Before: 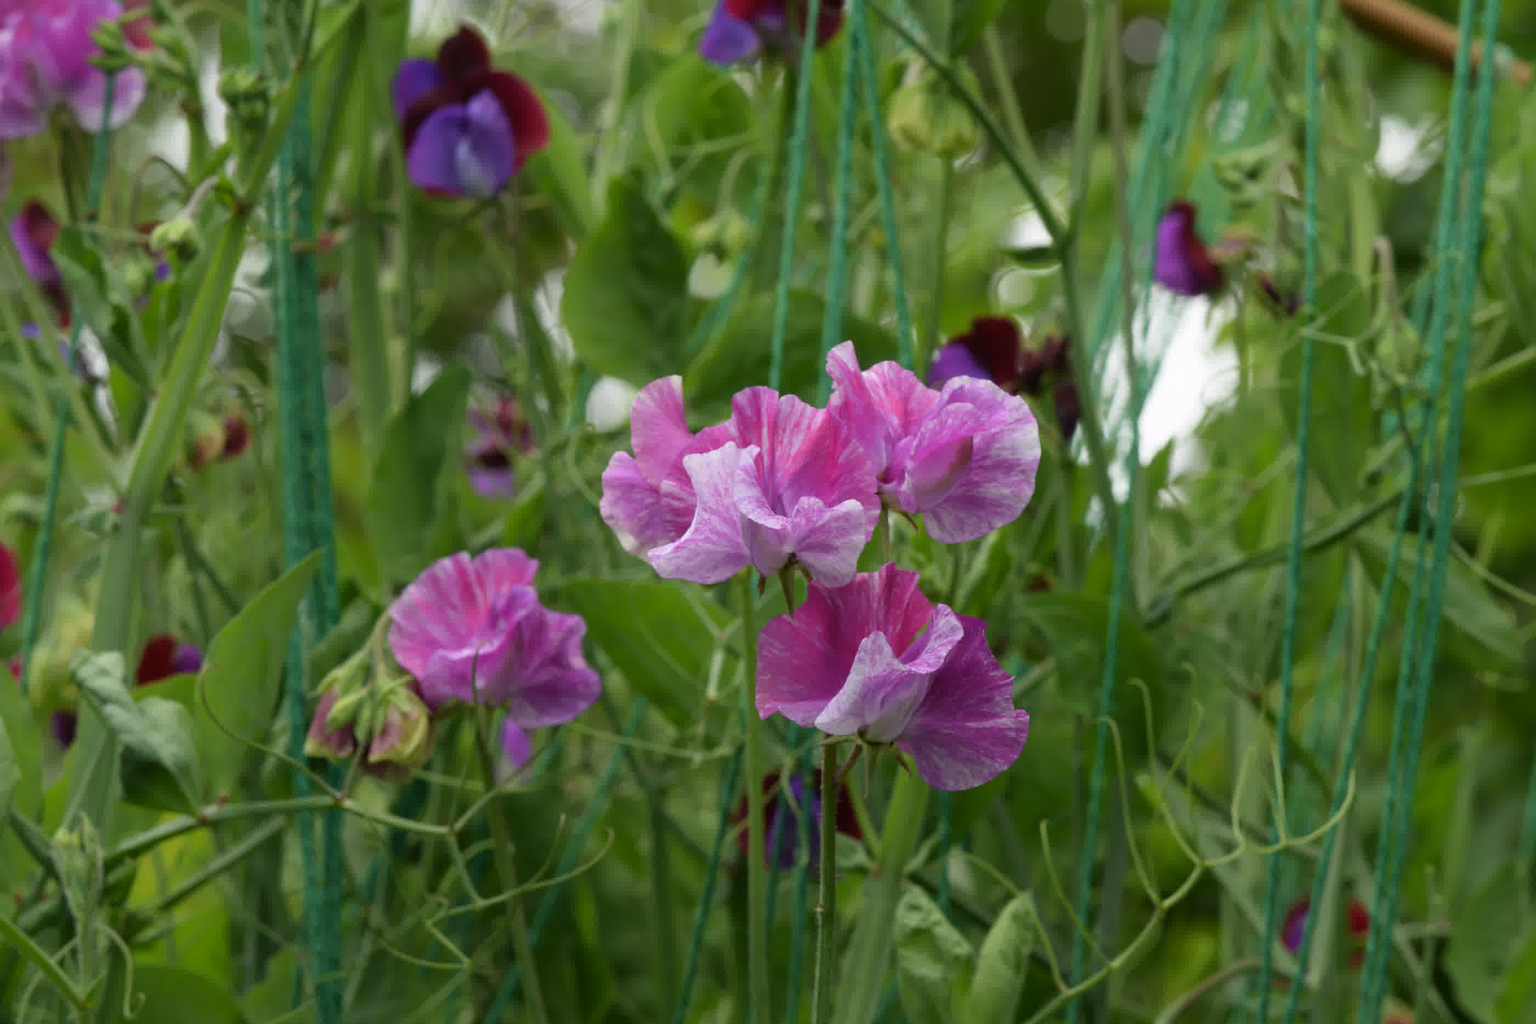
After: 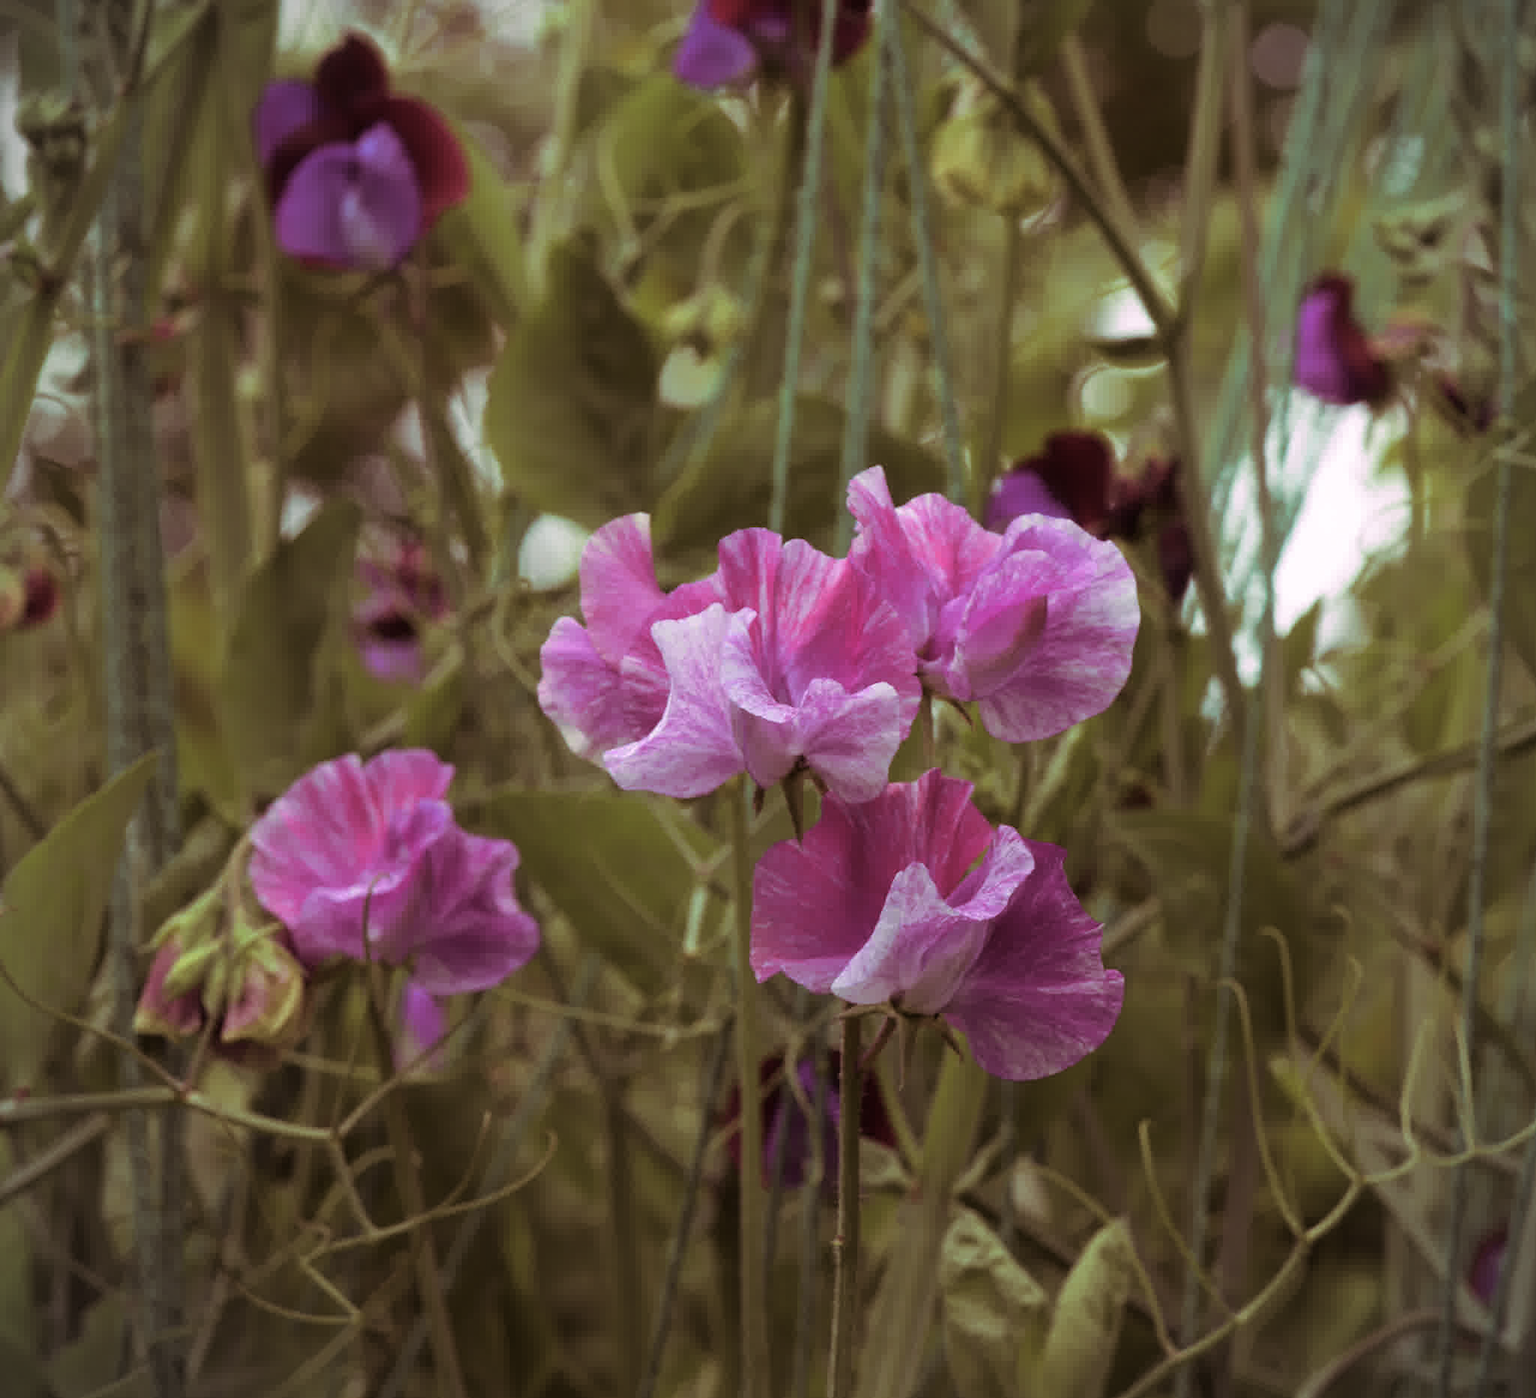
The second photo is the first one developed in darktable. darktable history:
crop: left 13.443%, right 13.31%
vignetting: fall-off start 92.6%, brightness -0.52, saturation -0.51, center (-0.012, 0)
split-toning: highlights › hue 298.8°, highlights › saturation 0.73, compress 41.76%
